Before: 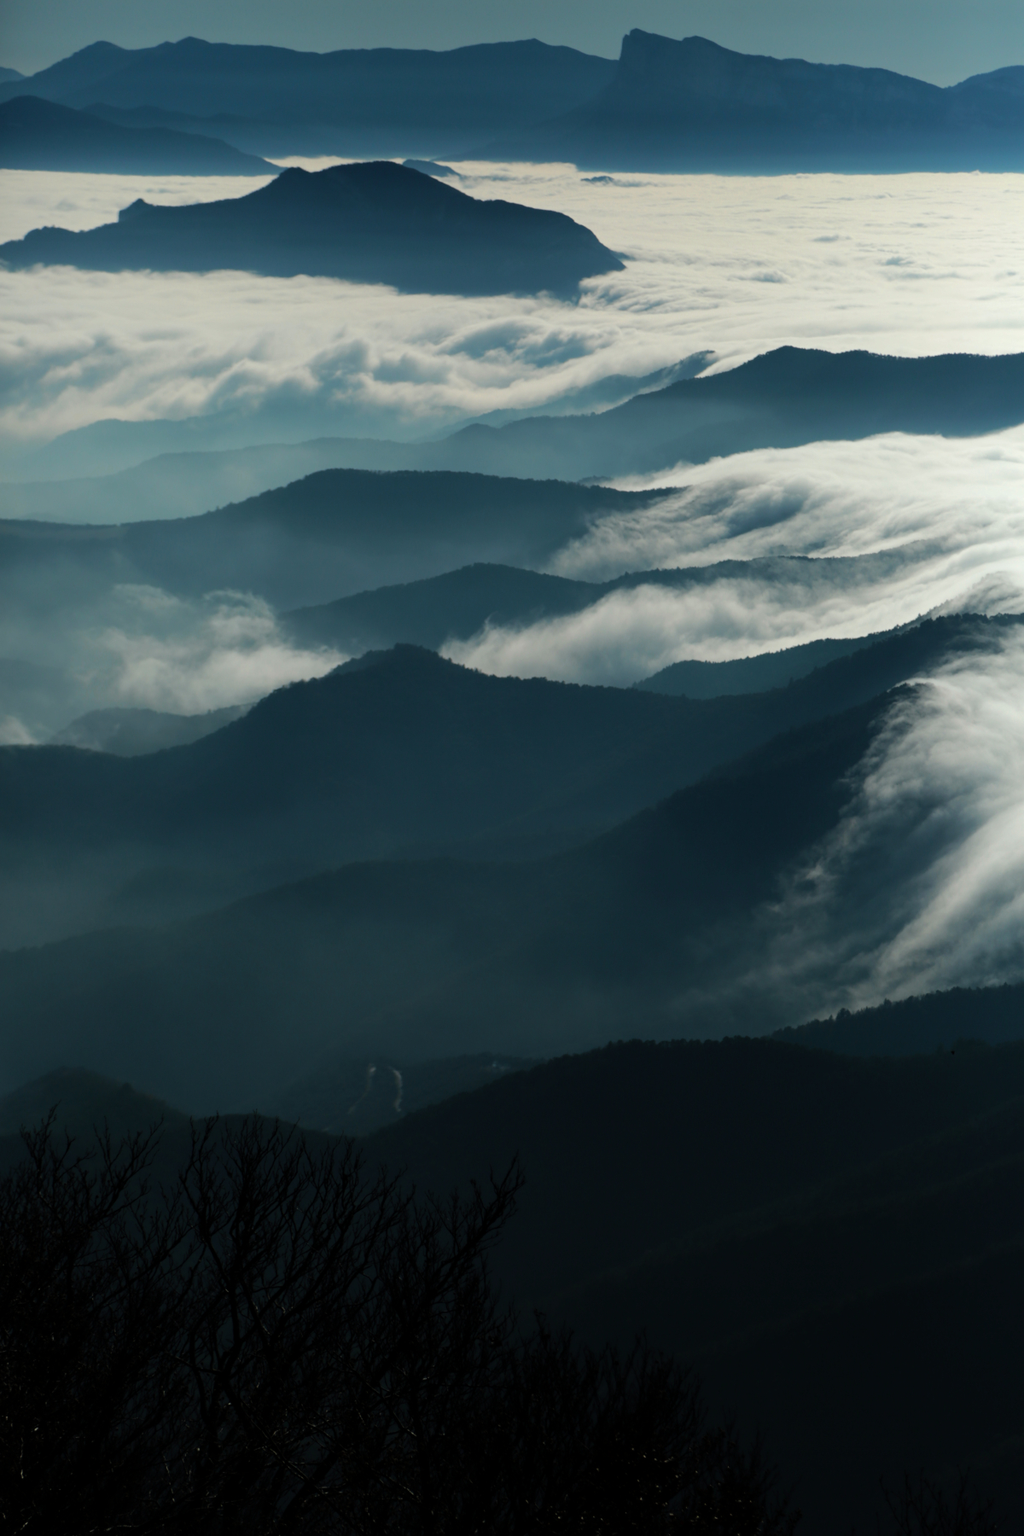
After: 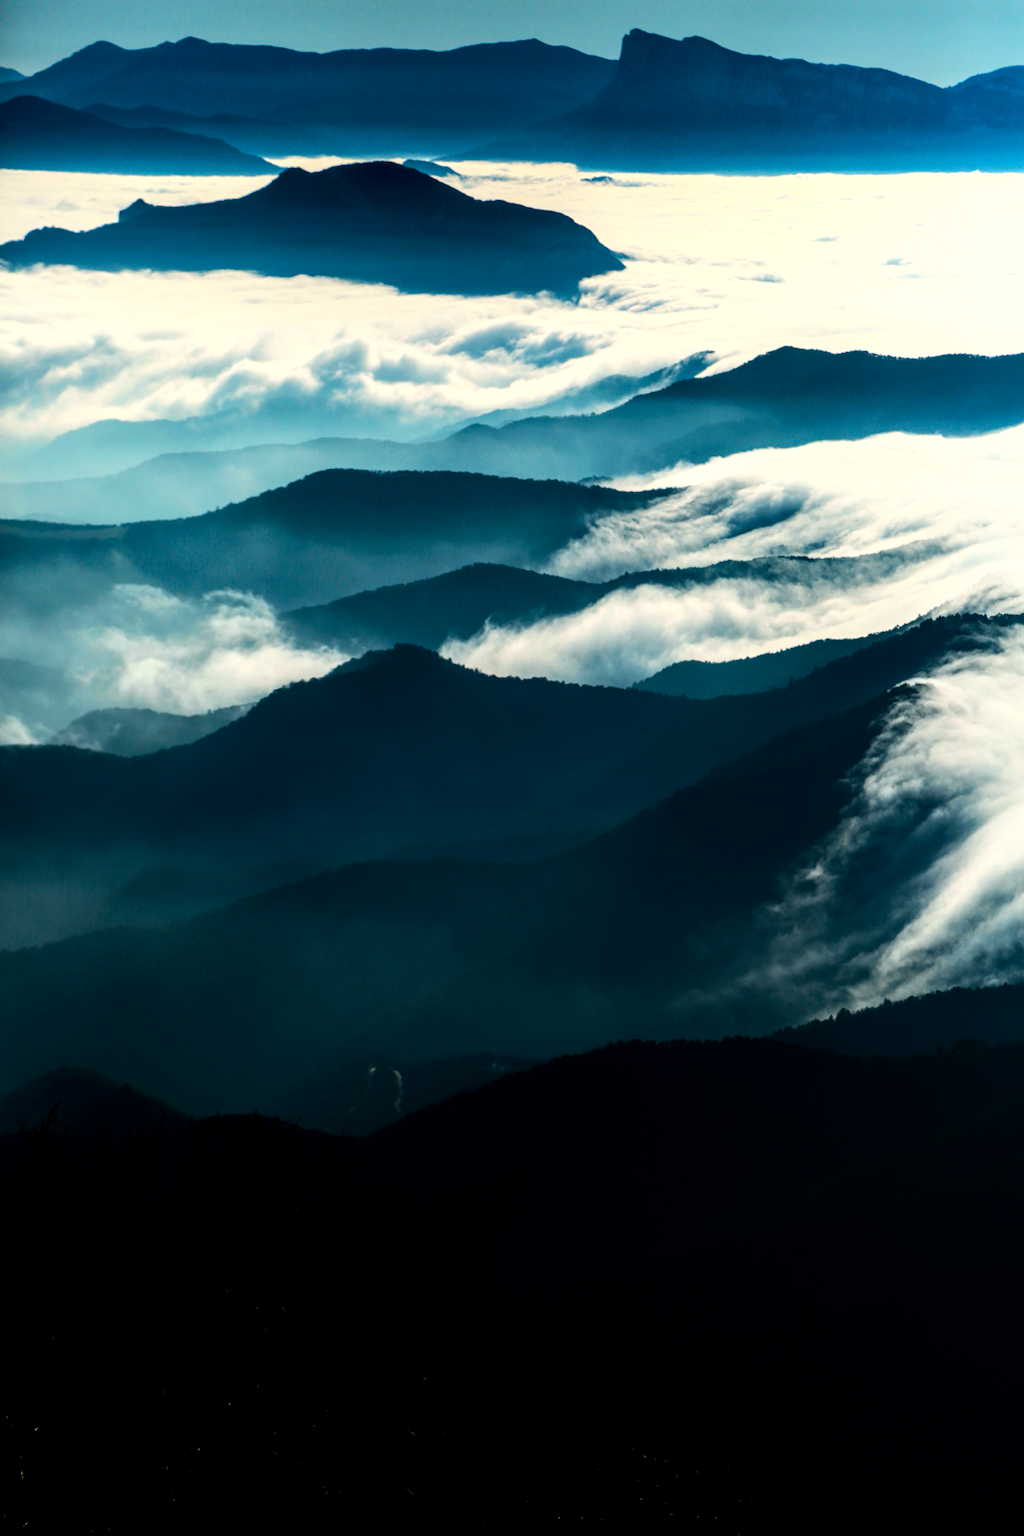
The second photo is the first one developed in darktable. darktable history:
color correction: highlights a* 3.44, highlights b* 1.89, saturation 1.22
contrast brightness saturation: brightness -0.253, saturation 0.197
local contrast: detail 142%
base curve: curves: ch0 [(0, 0) (0.007, 0.004) (0.027, 0.03) (0.046, 0.07) (0.207, 0.54) (0.442, 0.872) (0.673, 0.972) (1, 1)], preserve colors average RGB
